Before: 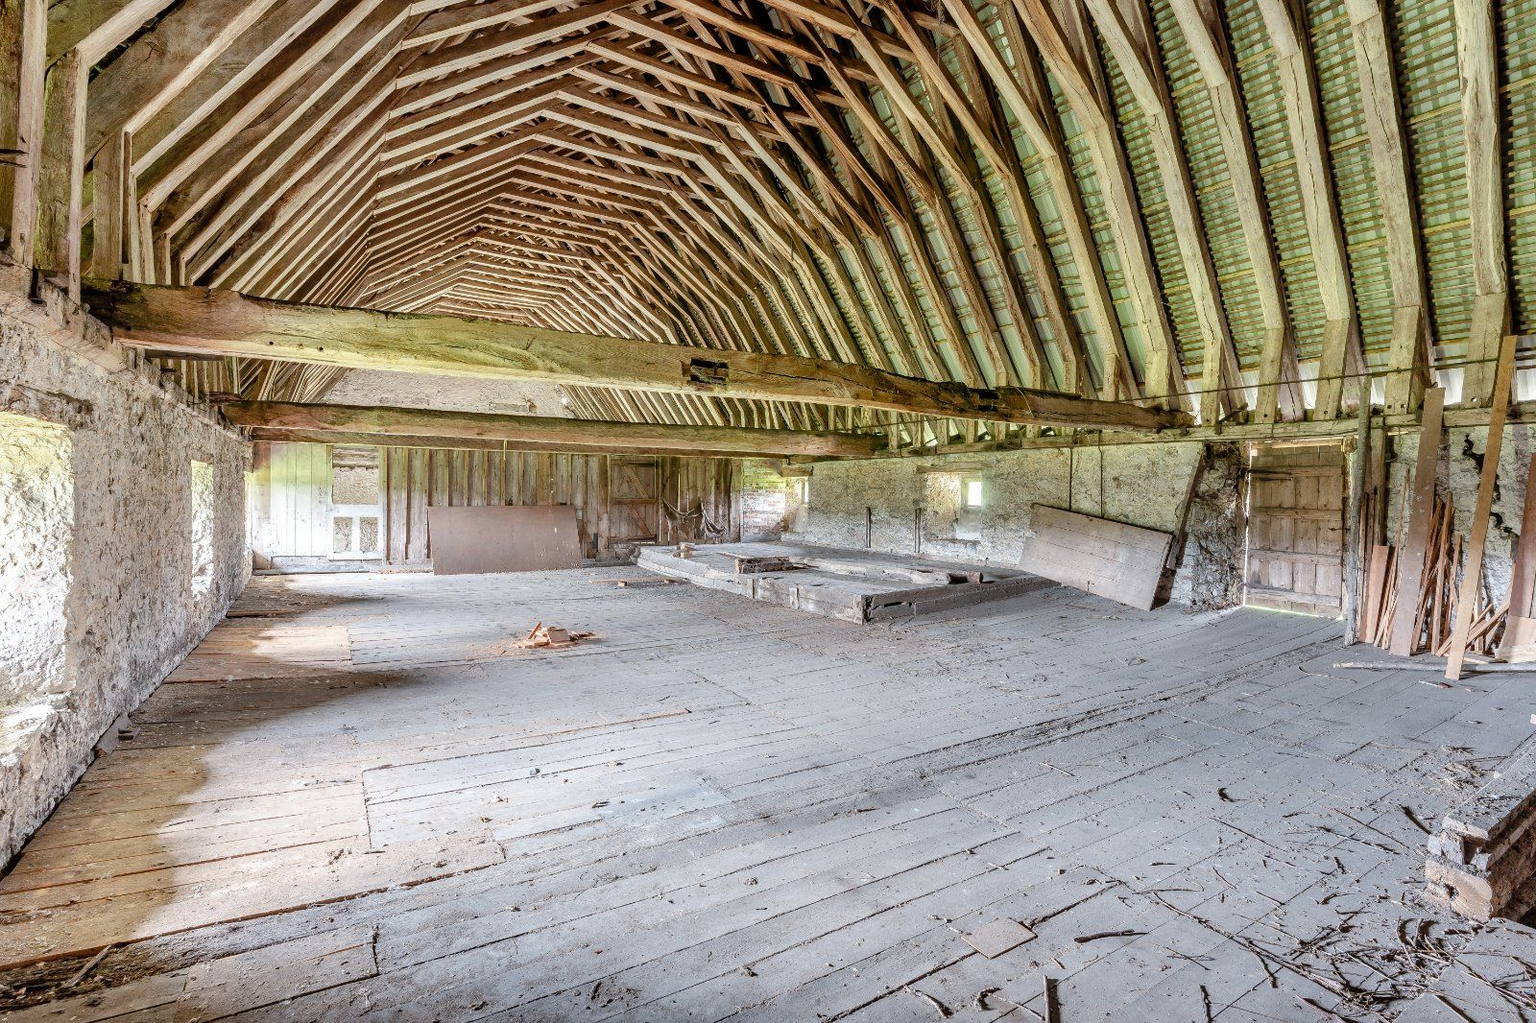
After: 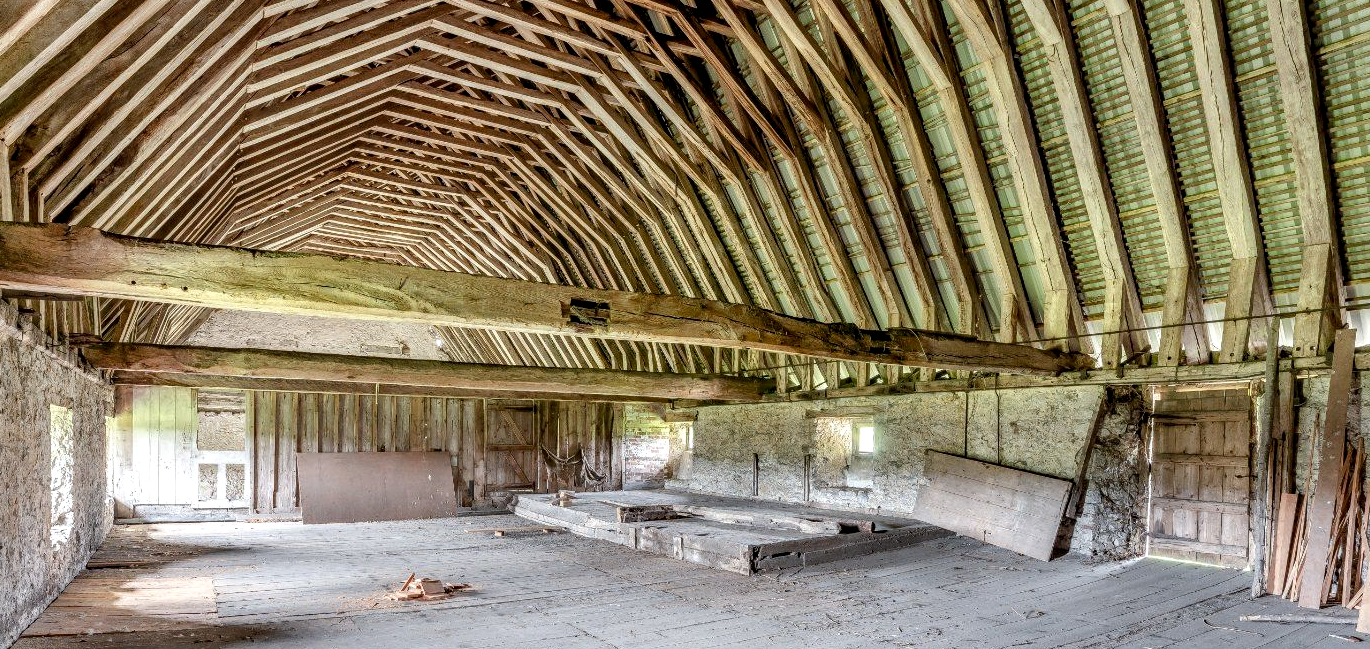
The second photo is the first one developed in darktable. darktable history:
local contrast: highlights 24%, shadows 78%, midtone range 0.748
crop and rotate: left 9.35%, top 7.116%, right 5.021%, bottom 31.927%
